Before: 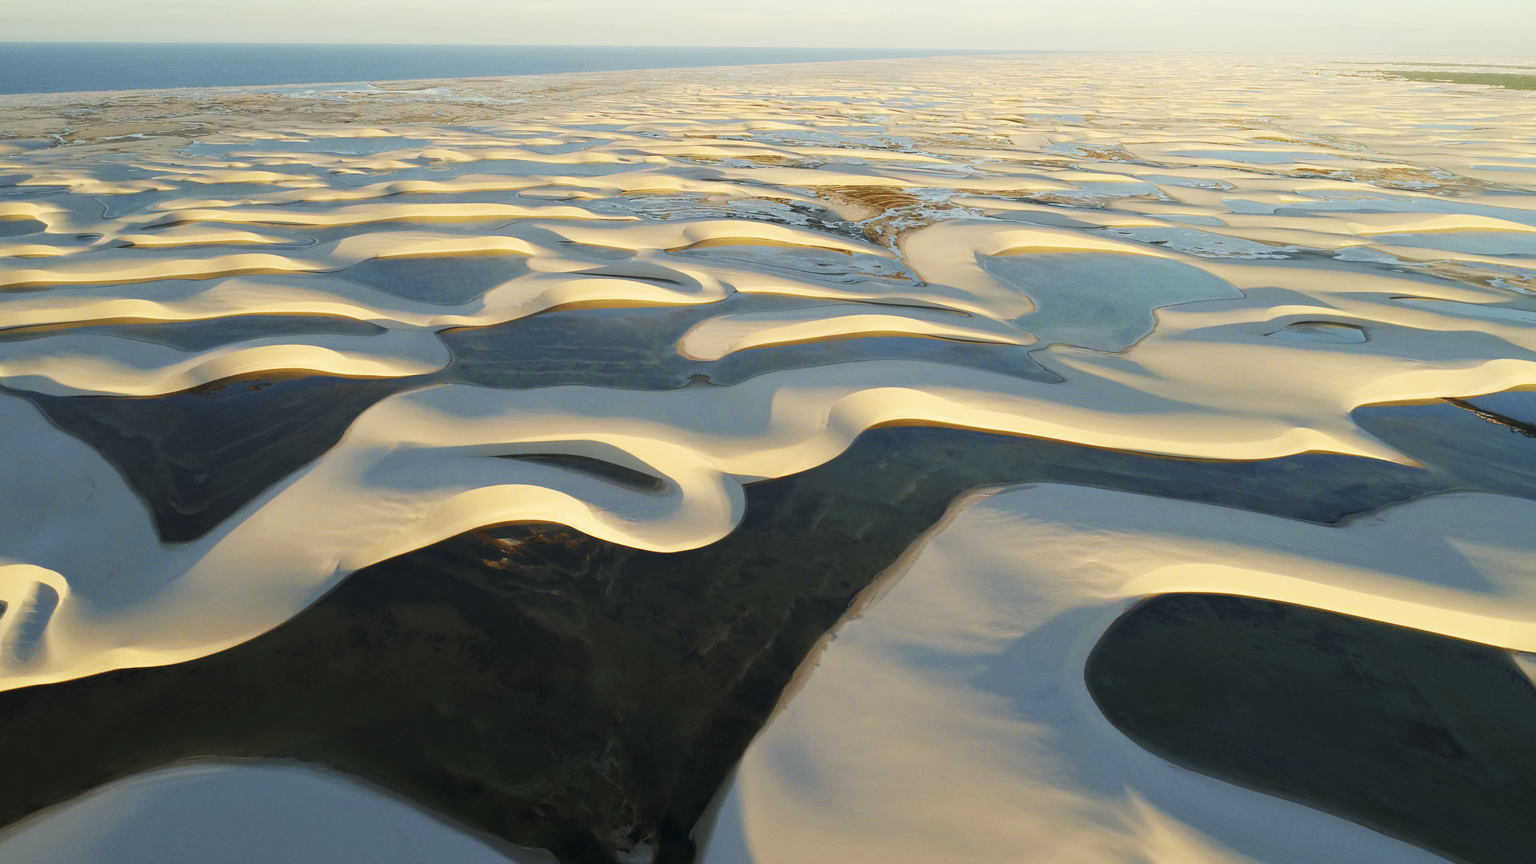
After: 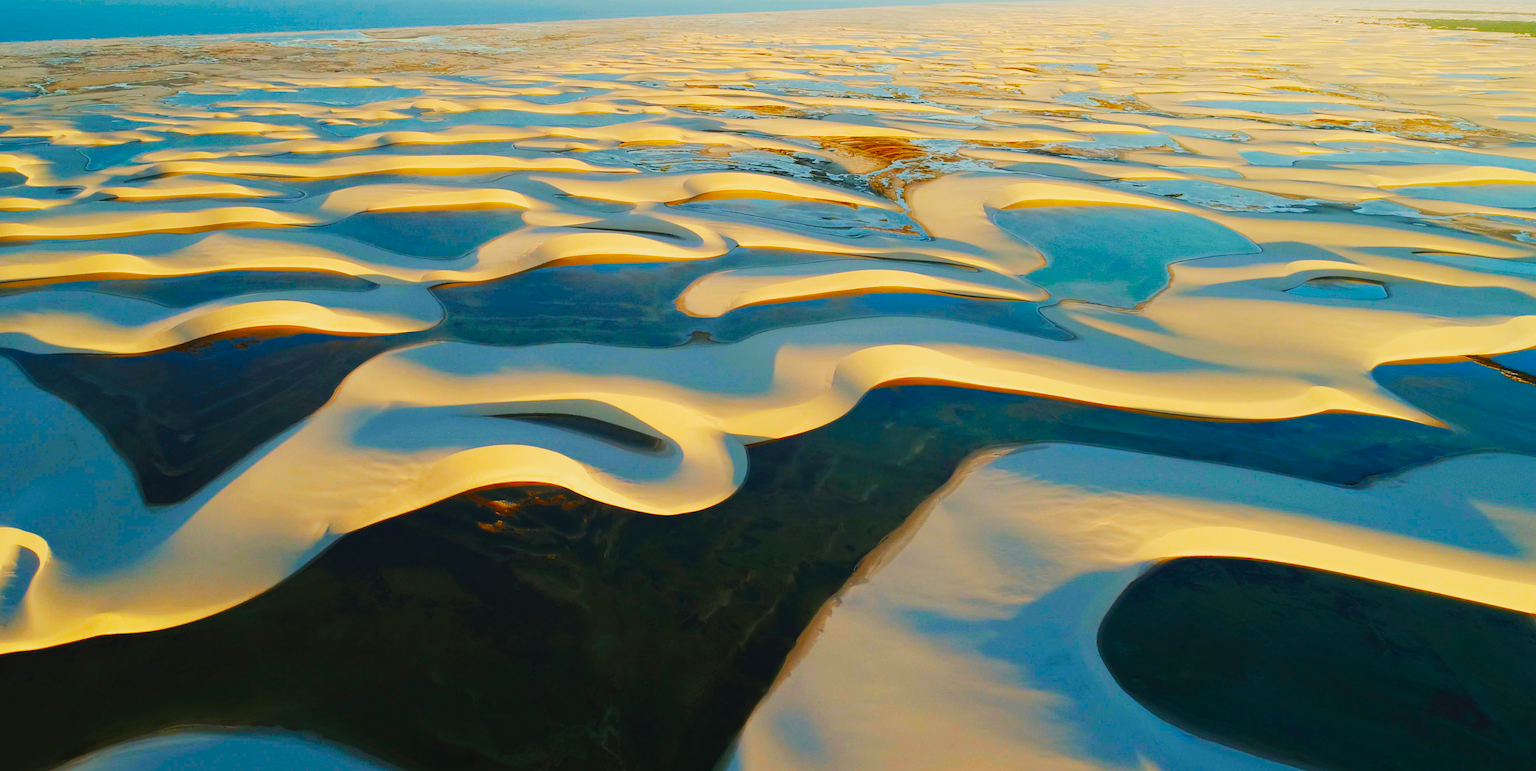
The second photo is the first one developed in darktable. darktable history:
color correction: highlights b* 0.064, saturation 1.84
crop: left 1.347%, top 6.18%, right 1.645%, bottom 7.182%
contrast brightness saturation: contrast -0.1, saturation -0.101
tone curve: curves: ch0 [(0, 0) (0.003, 0.002) (0.011, 0.009) (0.025, 0.019) (0.044, 0.031) (0.069, 0.044) (0.1, 0.061) (0.136, 0.087) (0.177, 0.127) (0.224, 0.172) (0.277, 0.226) (0.335, 0.295) (0.399, 0.367) (0.468, 0.445) (0.543, 0.536) (0.623, 0.626) (0.709, 0.717) (0.801, 0.806) (0.898, 0.889) (1, 1)], preserve colors none
